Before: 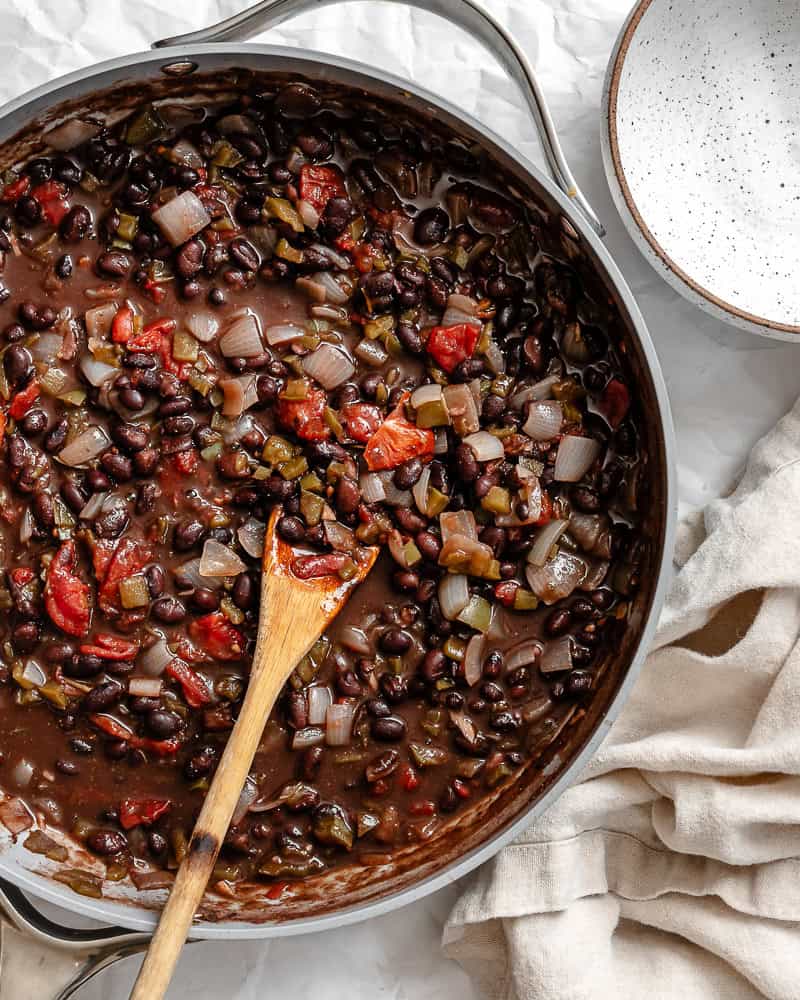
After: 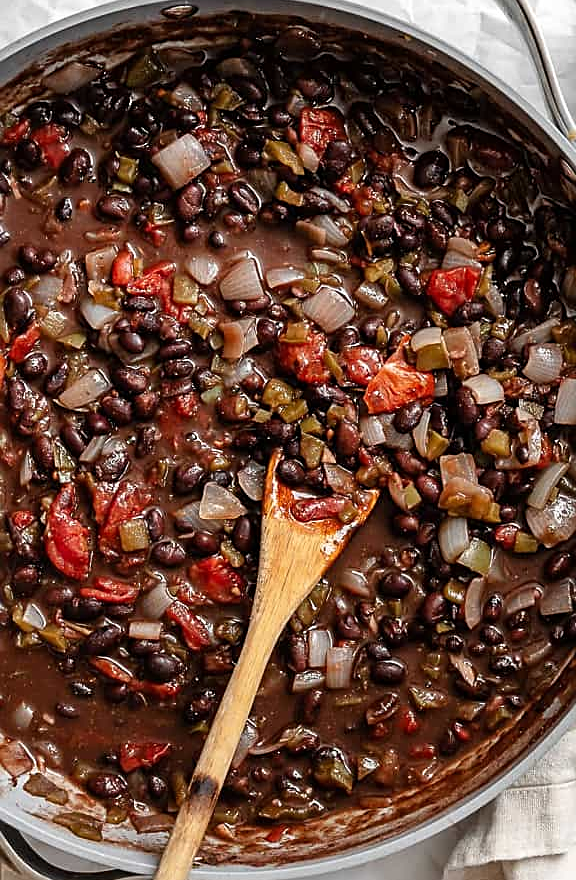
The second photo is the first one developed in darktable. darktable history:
crop: top 5.786%, right 27.844%, bottom 5.754%
sharpen: on, module defaults
